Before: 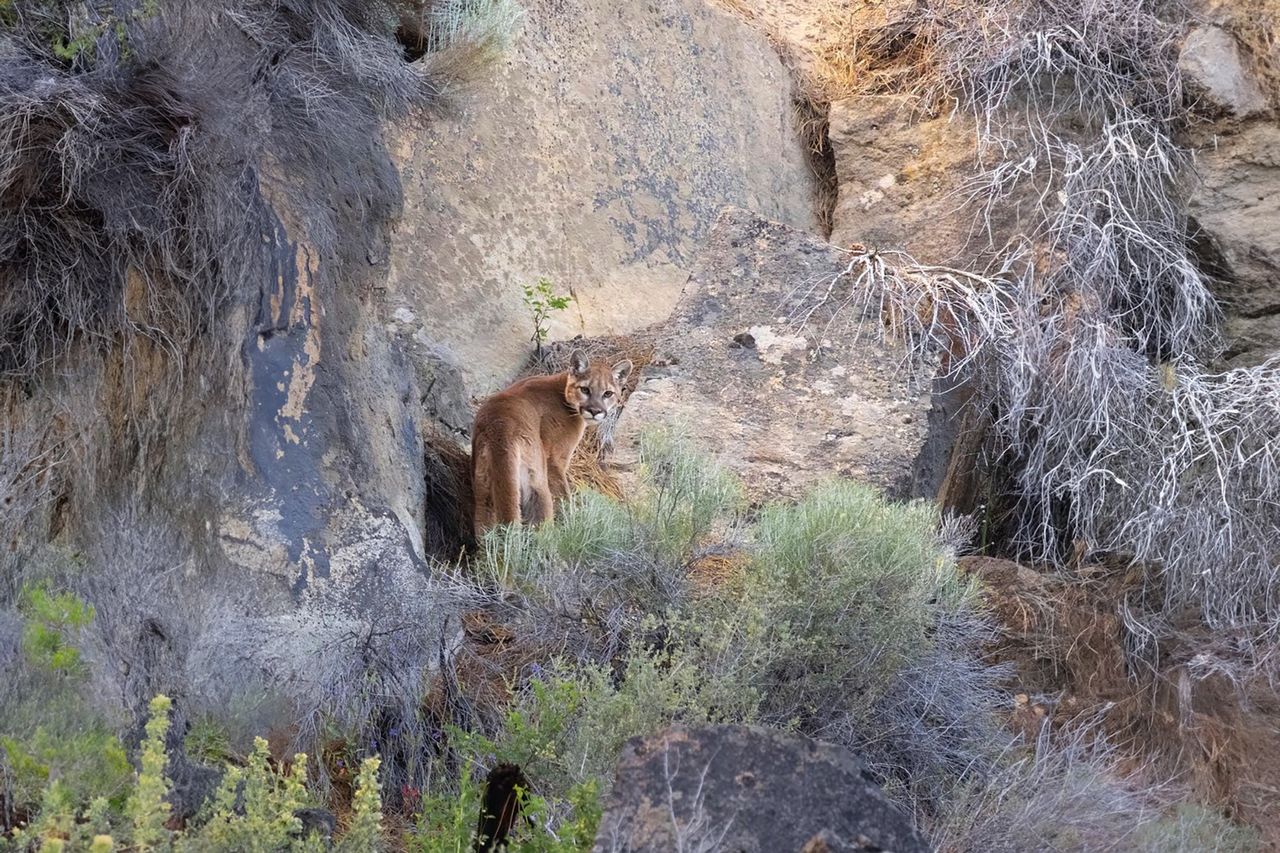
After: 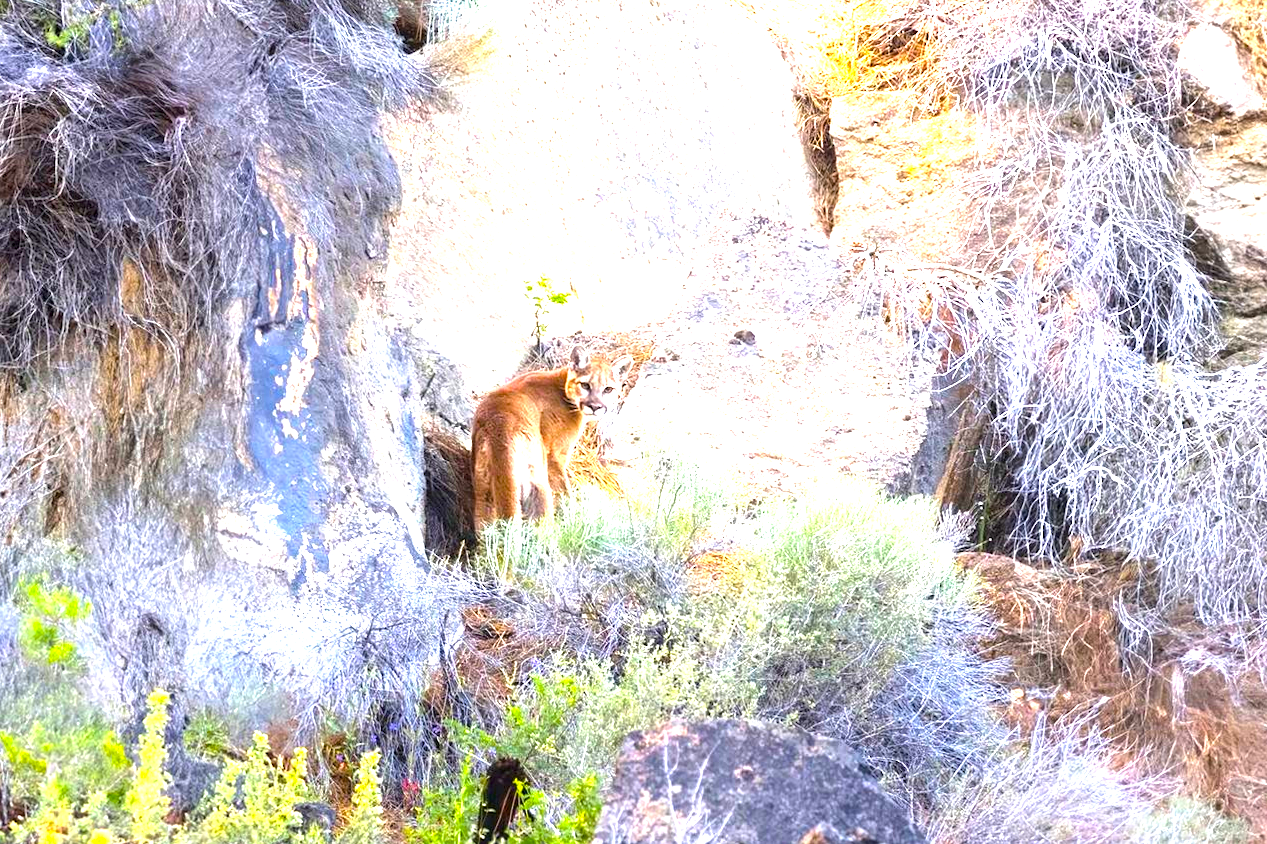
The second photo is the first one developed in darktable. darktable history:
rotate and perspective: rotation 0.174°, lens shift (vertical) 0.013, lens shift (horizontal) 0.019, shear 0.001, automatic cropping original format, crop left 0.007, crop right 0.991, crop top 0.016, crop bottom 0.997
local contrast: highlights 100%, shadows 100%, detail 120%, midtone range 0.2
exposure: black level correction 0, exposure 1.2 EV, compensate exposure bias true, compensate highlight preservation false
color balance rgb: linear chroma grading › global chroma 20%, perceptual saturation grading › global saturation 25%, perceptual brilliance grading › global brilliance 20%, global vibrance 20%
